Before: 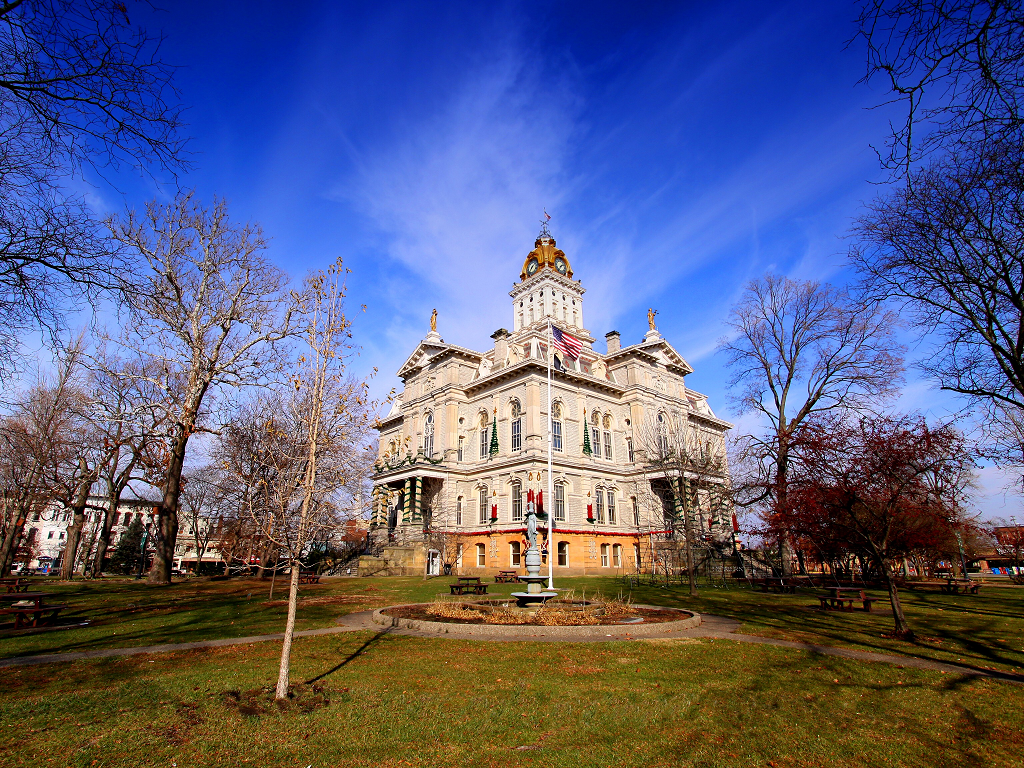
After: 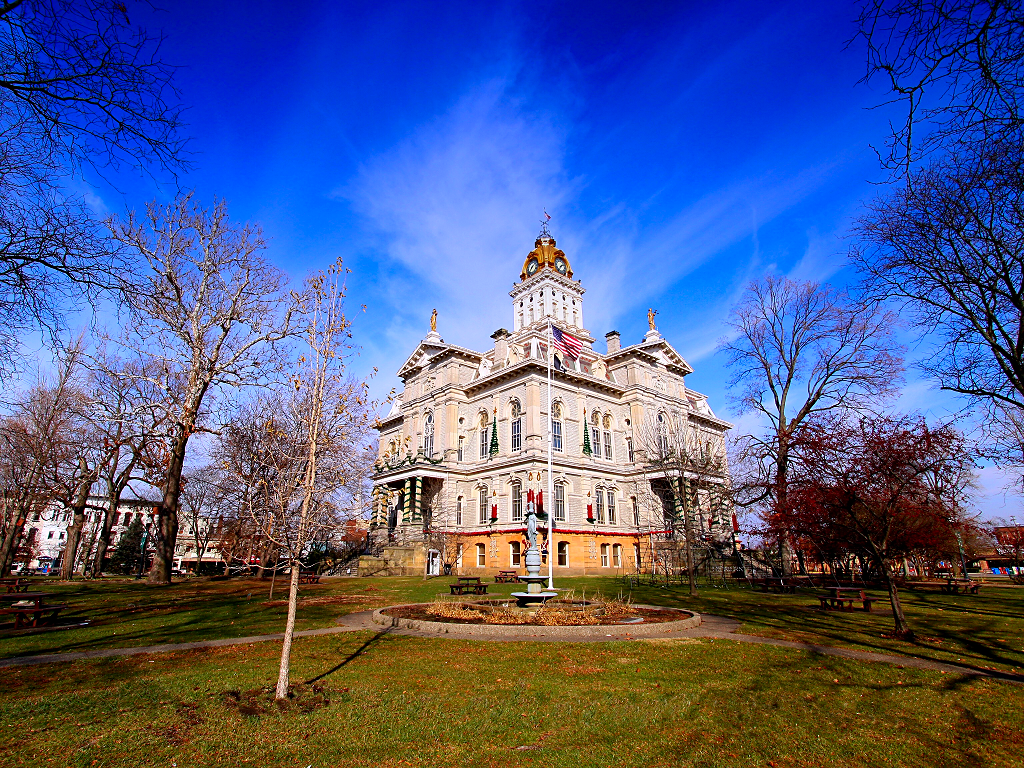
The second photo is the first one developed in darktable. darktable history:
contrast brightness saturation: contrast 0.039, saturation 0.156
color calibration: illuminant as shot in camera, x 0.358, y 0.373, temperature 4628.91 K
sharpen: amount 0.209
